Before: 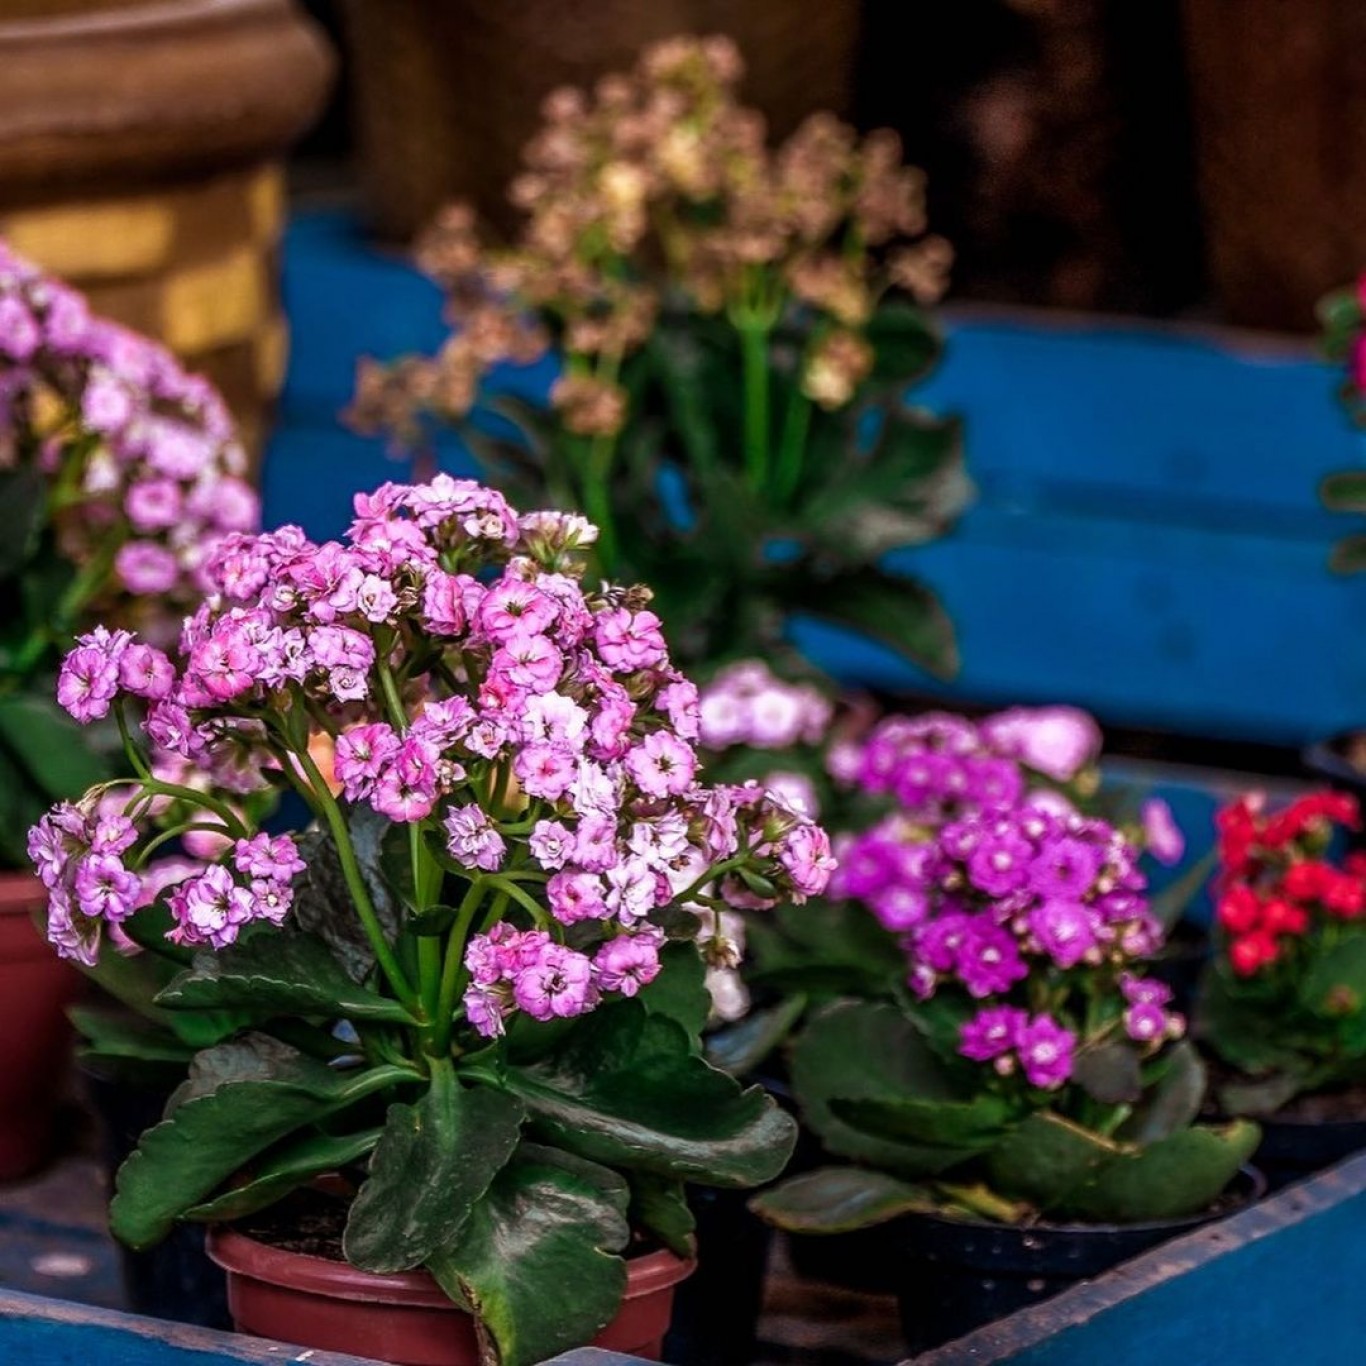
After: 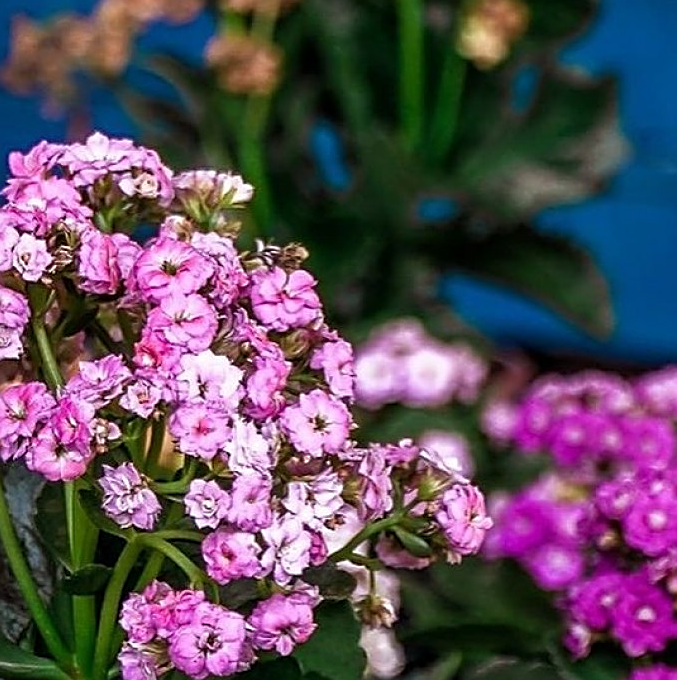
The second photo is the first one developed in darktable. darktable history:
sharpen: amount 0.581
crop: left 25.299%, top 25.027%, right 25.116%, bottom 25.187%
